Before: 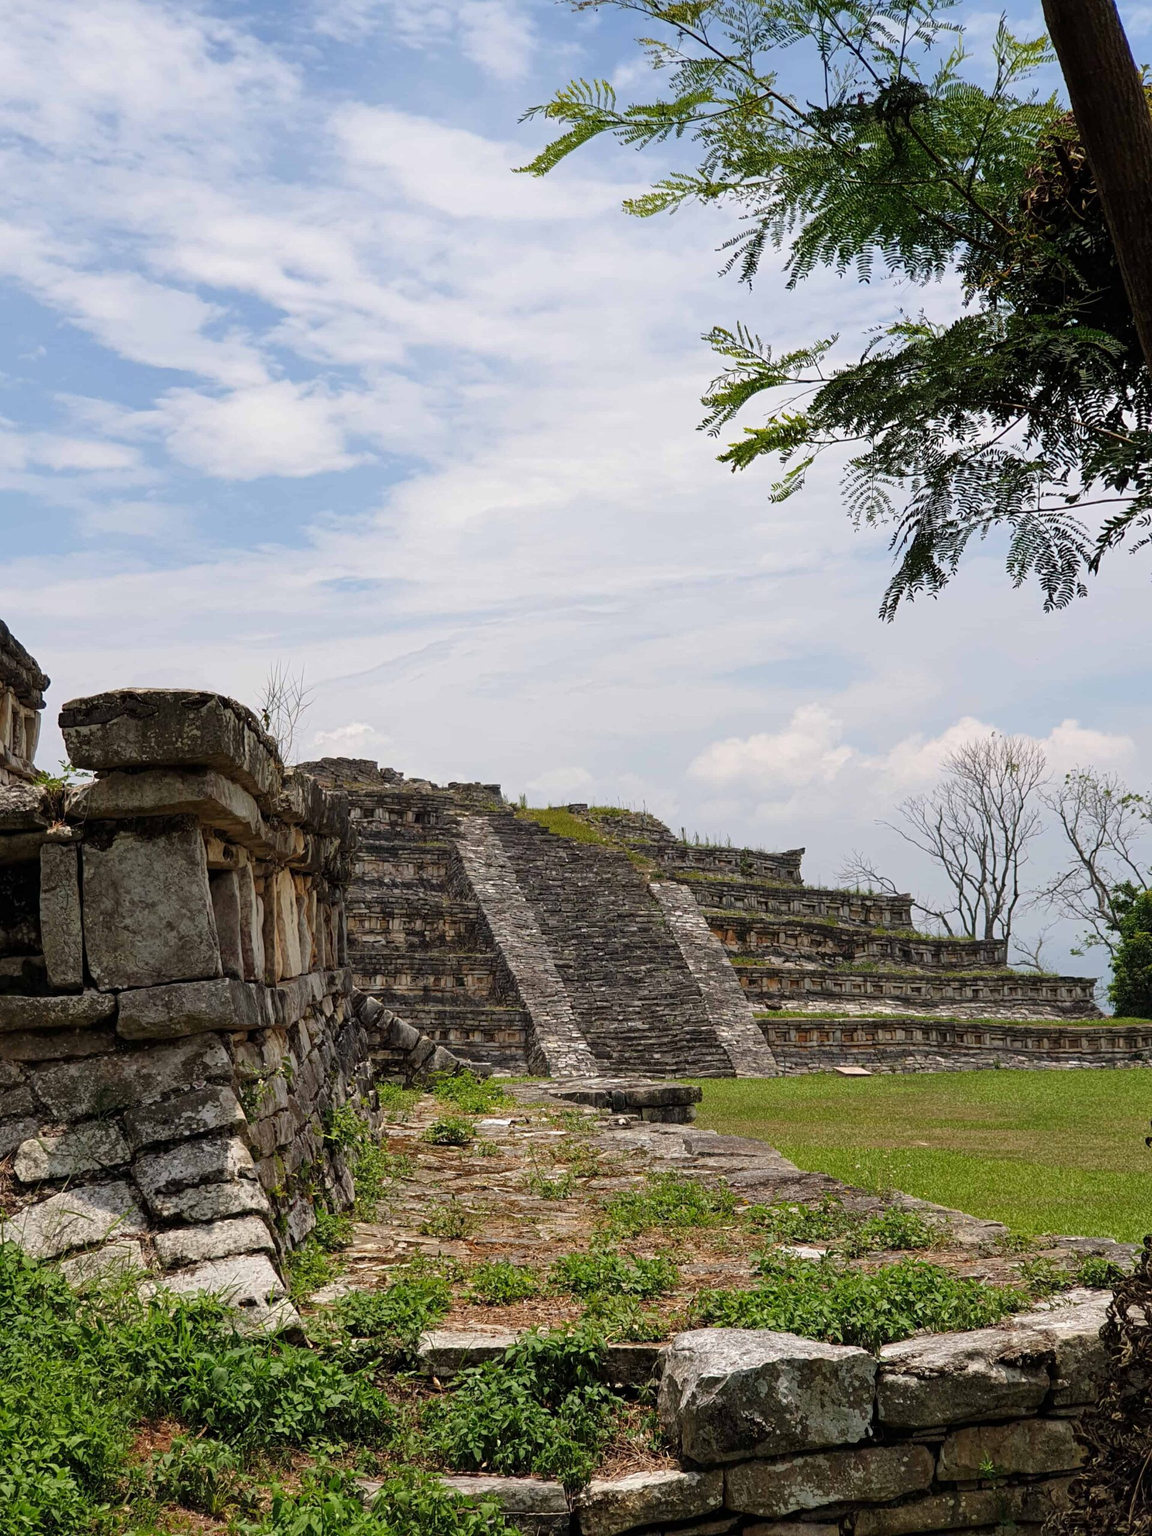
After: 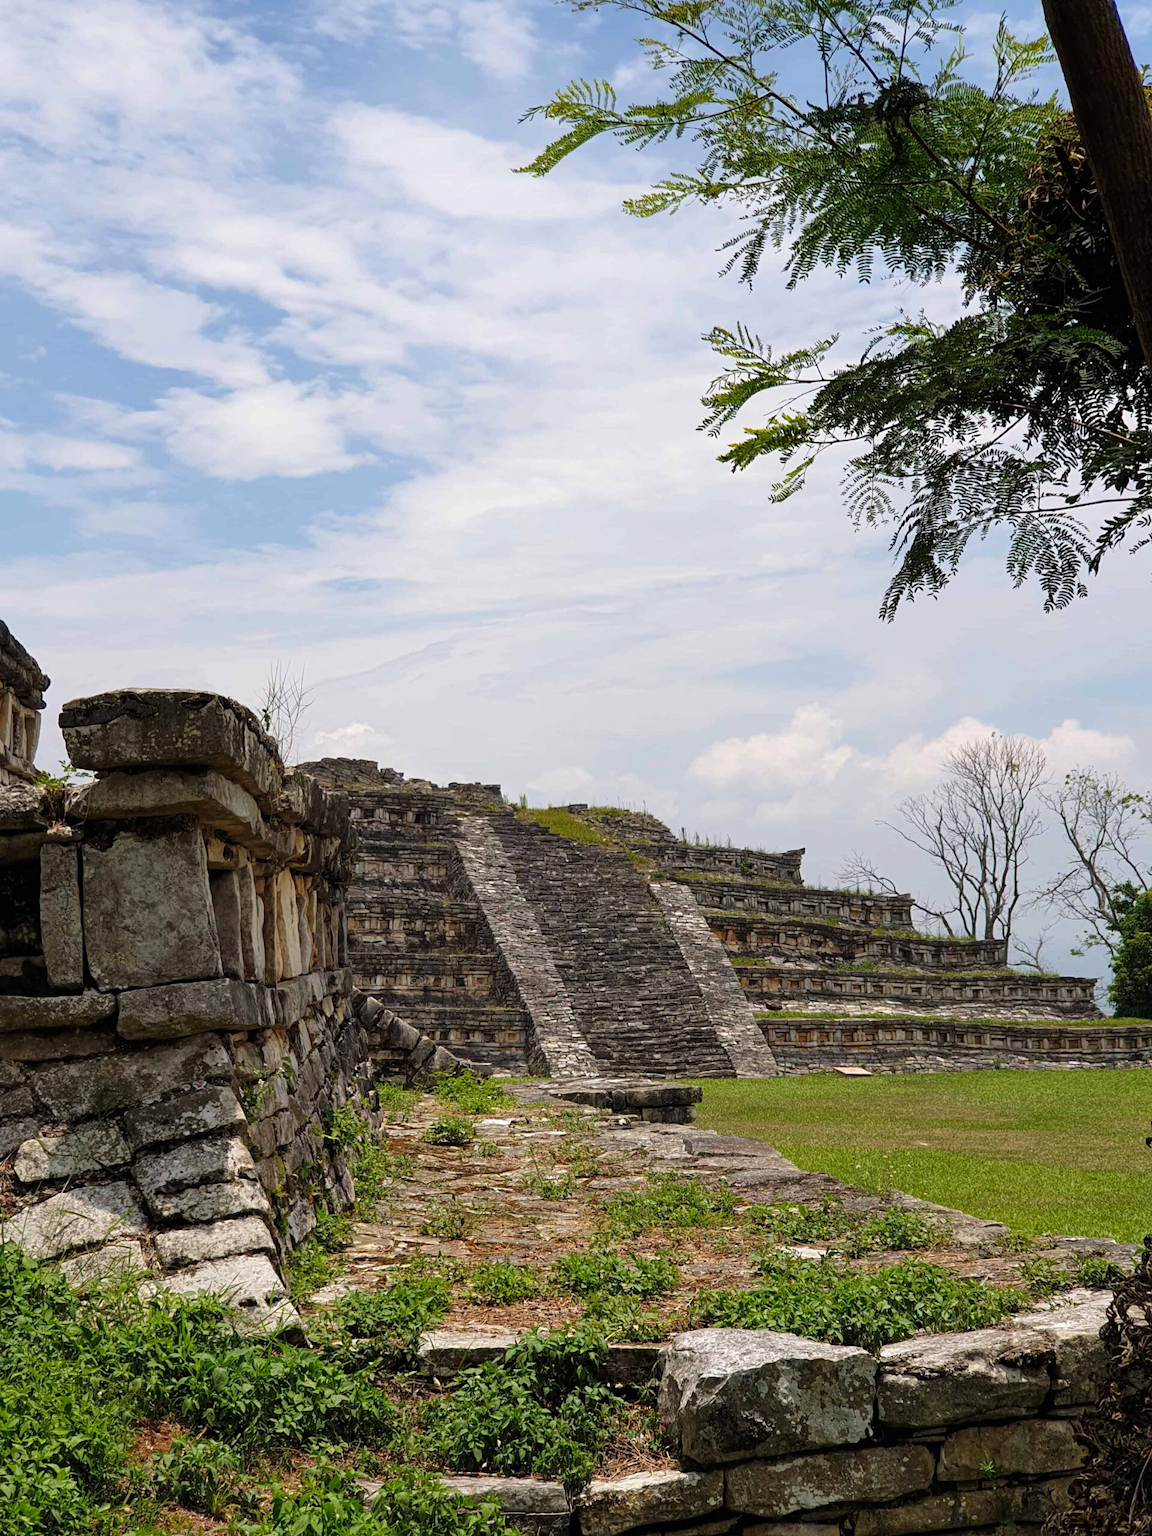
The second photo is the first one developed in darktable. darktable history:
color balance rgb: perceptual saturation grading › global saturation 3.7%, global vibrance 5.56%, contrast 3.24%
